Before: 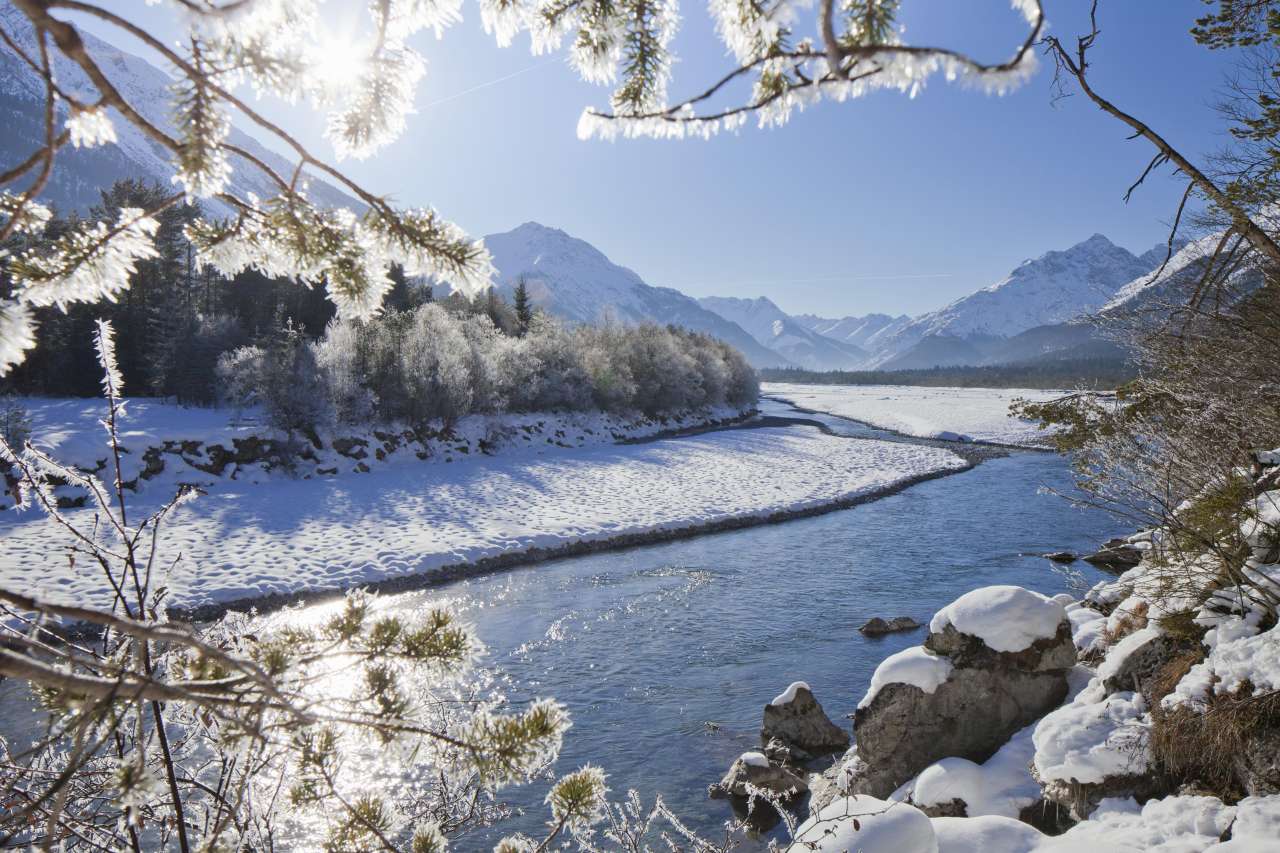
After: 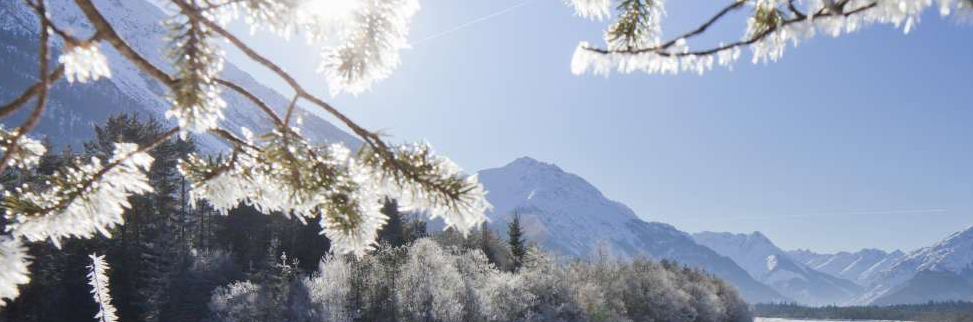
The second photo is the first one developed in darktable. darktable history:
crop: left 0.54%, top 7.651%, right 23.377%, bottom 54.508%
